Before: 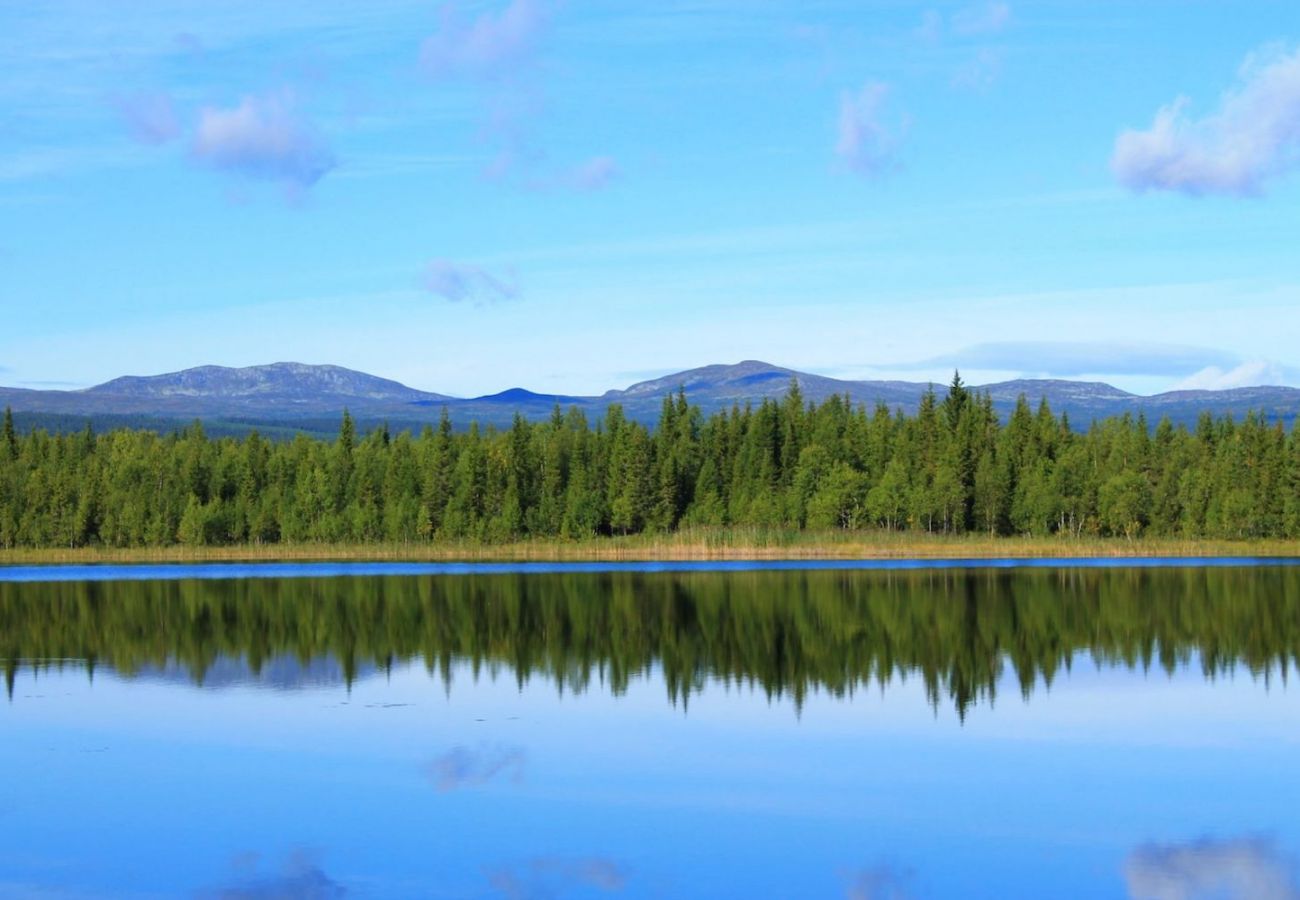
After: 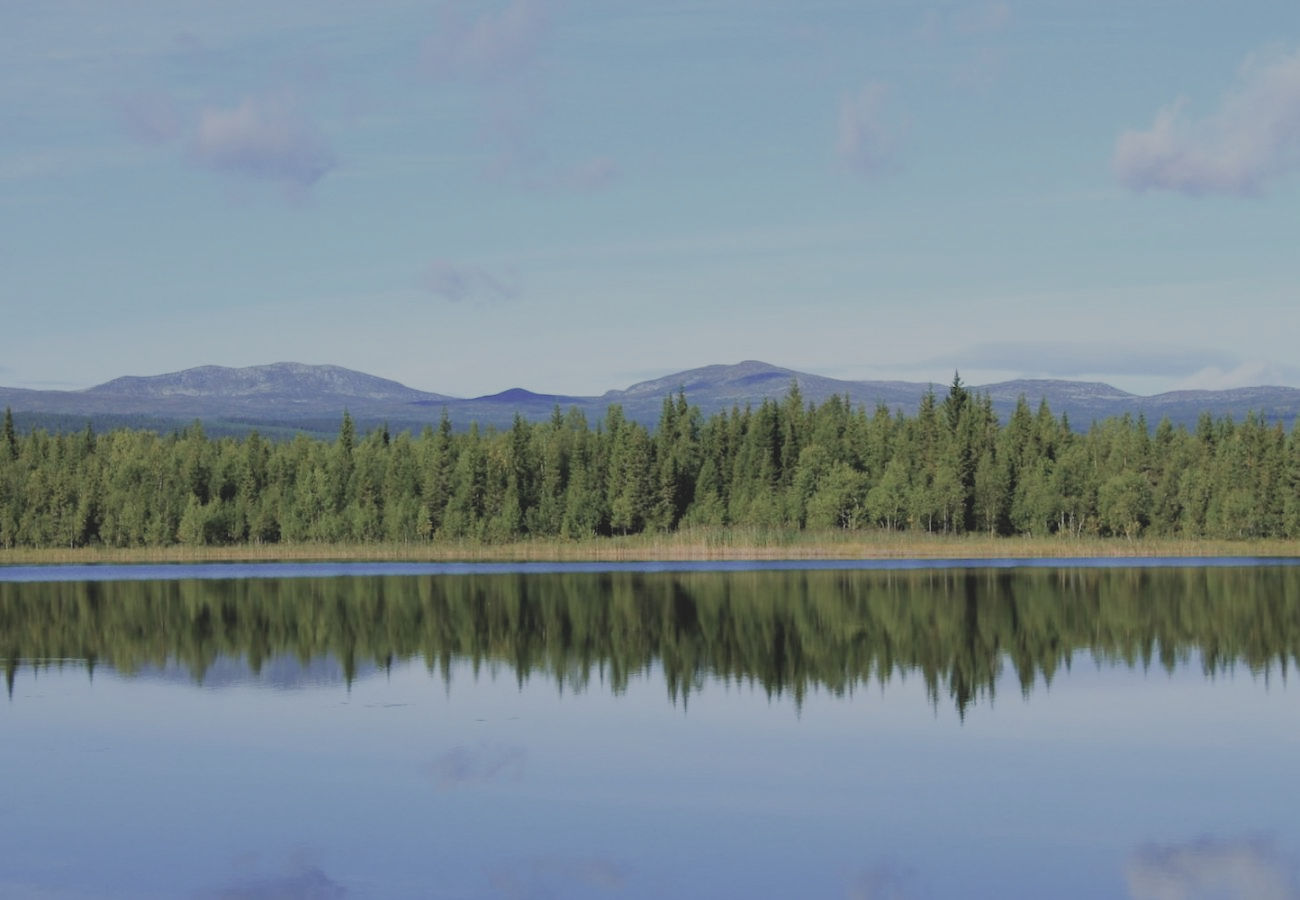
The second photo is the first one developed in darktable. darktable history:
filmic rgb: black relative exposure -7.15 EV, white relative exposure 5.34 EV, hardness 3.03
contrast brightness saturation: contrast -0.248, saturation -0.443
levels: gray 50.83%, levels [0, 0.492, 0.984]
